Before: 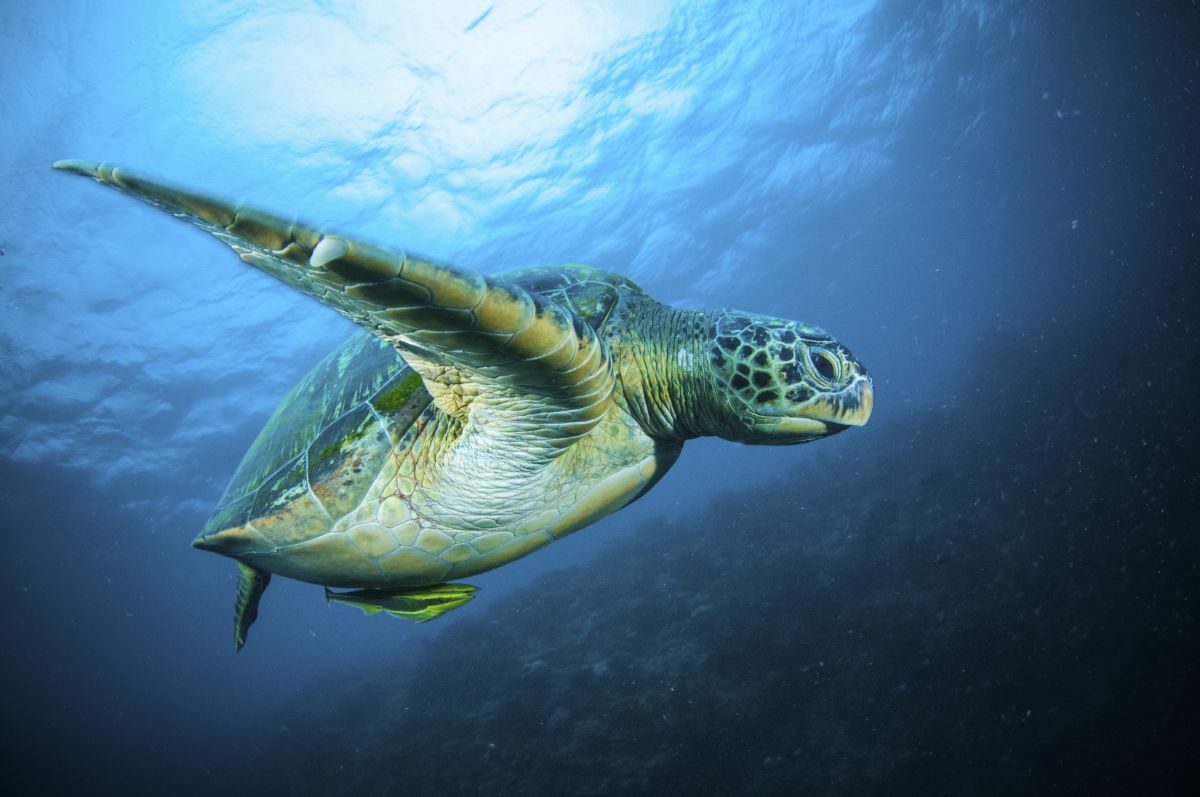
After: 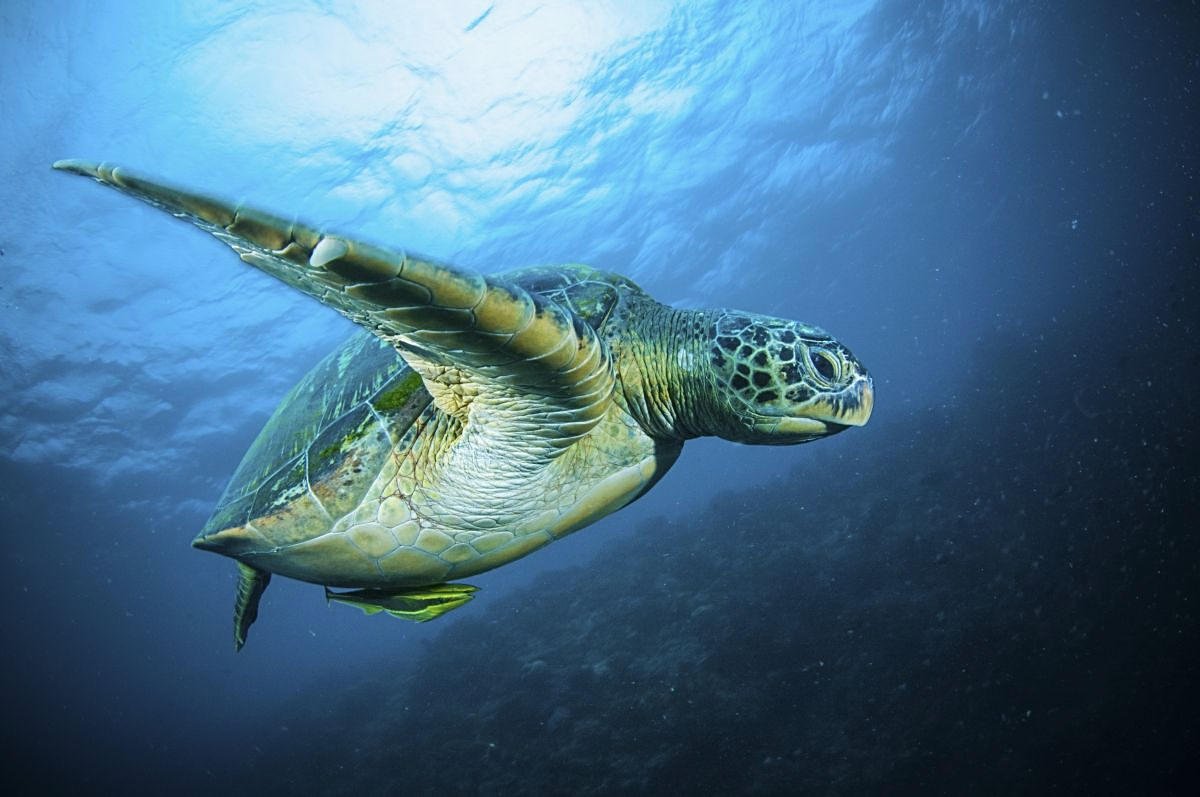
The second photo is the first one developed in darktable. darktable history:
exposure: exposure -0.05 EV
sharpen: on, module defaults
